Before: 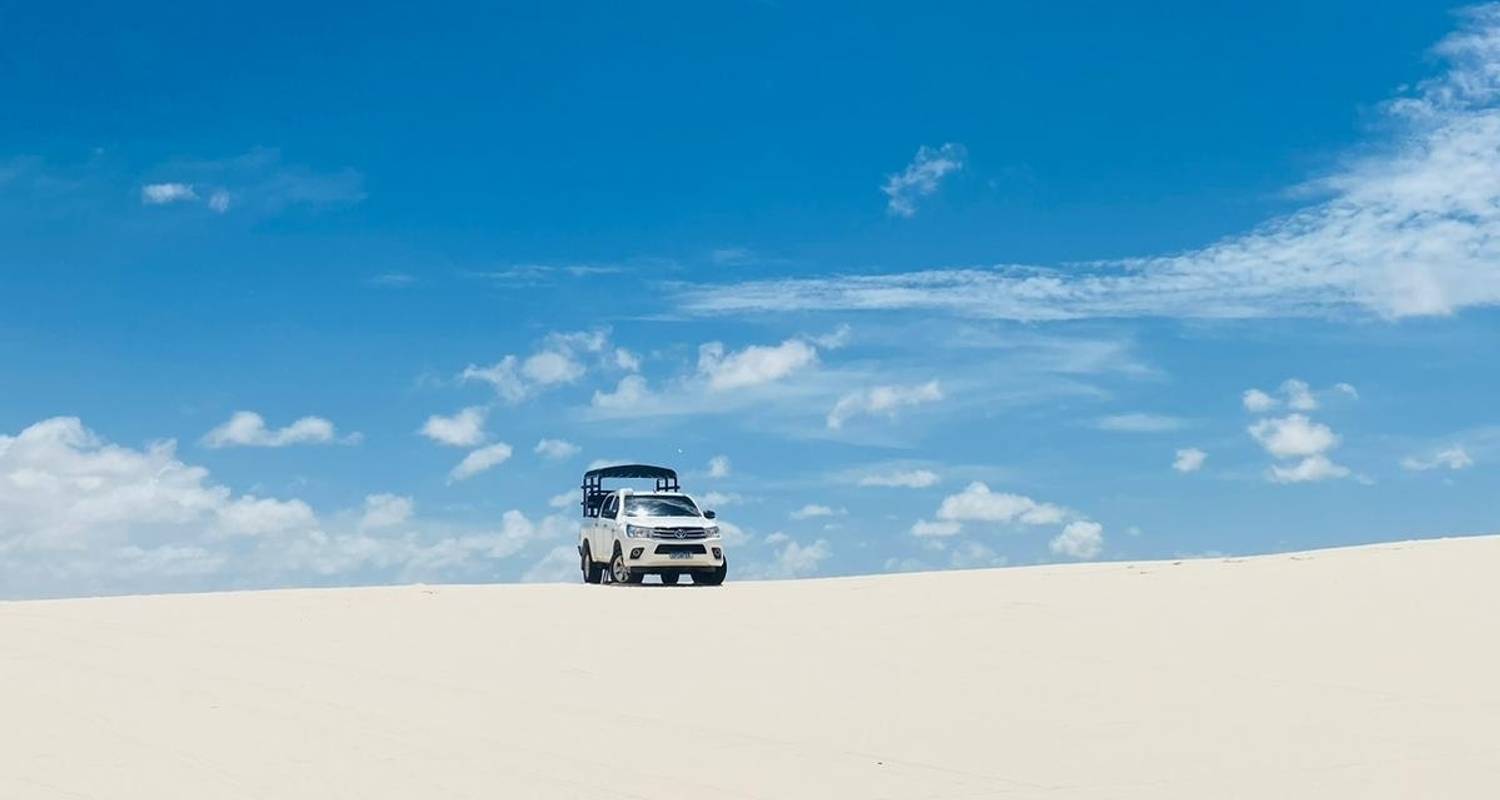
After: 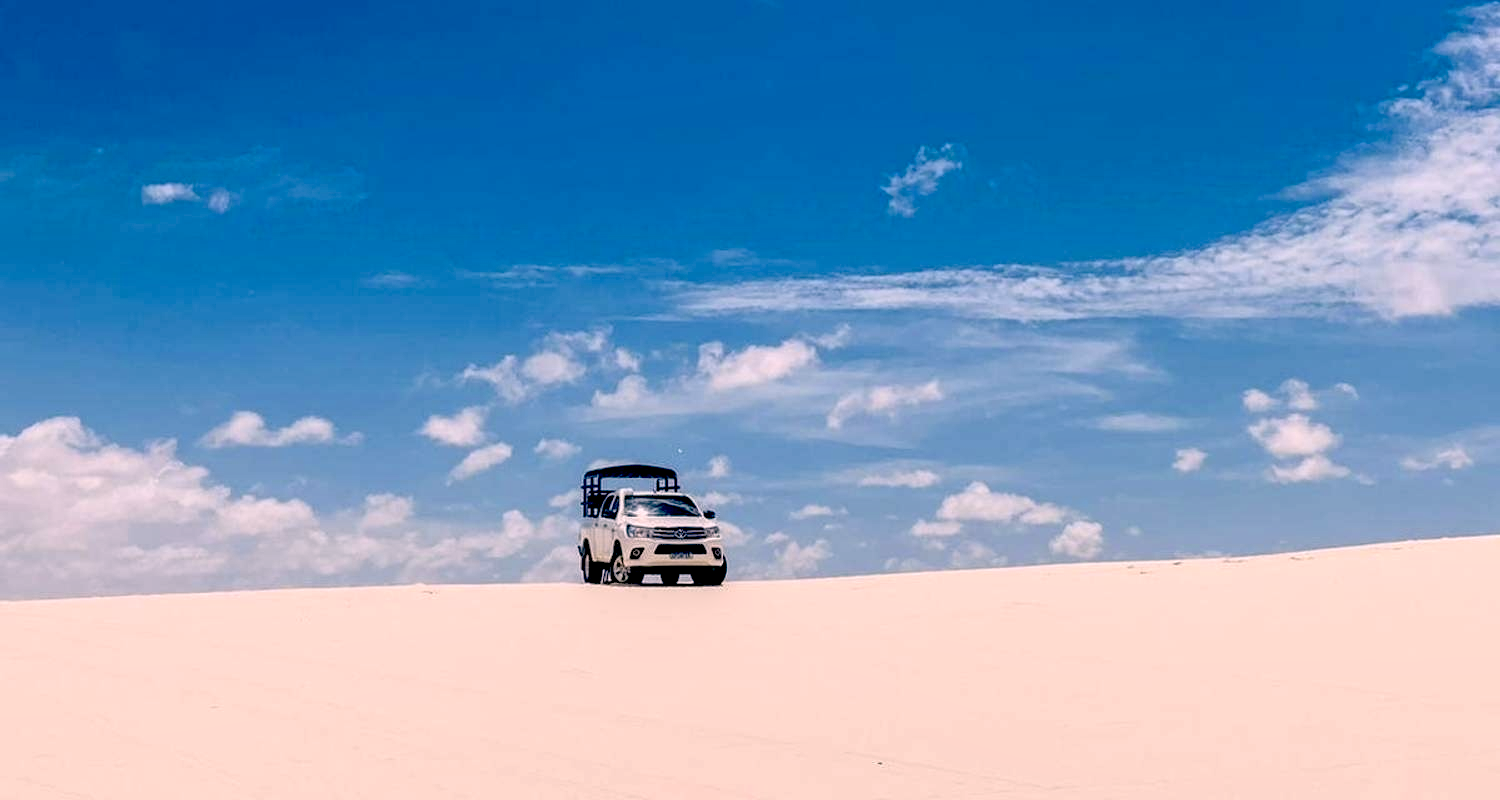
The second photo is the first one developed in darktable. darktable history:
exposure: black level correction 0.056, compensate highlight preservation false
color correction: highlights a* 14.53, highlights b* 4.81
local contrast: detail 130%
